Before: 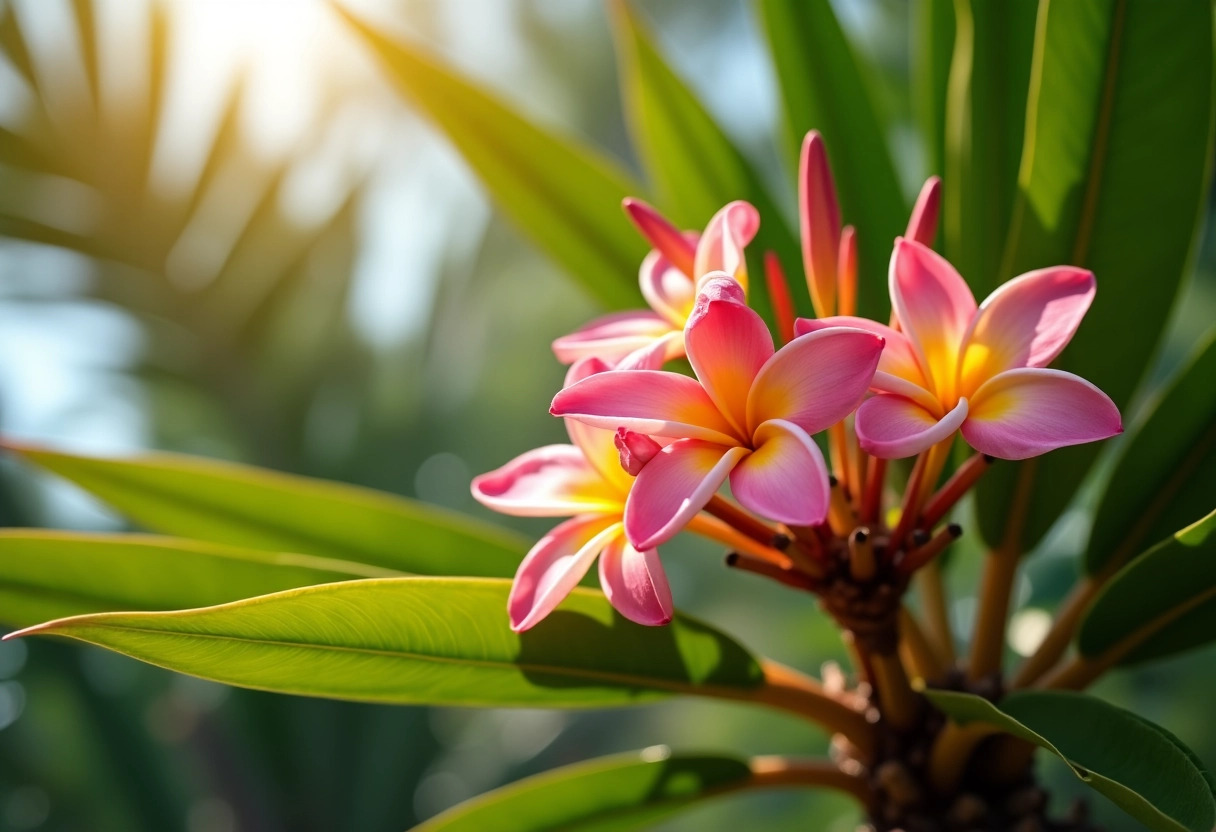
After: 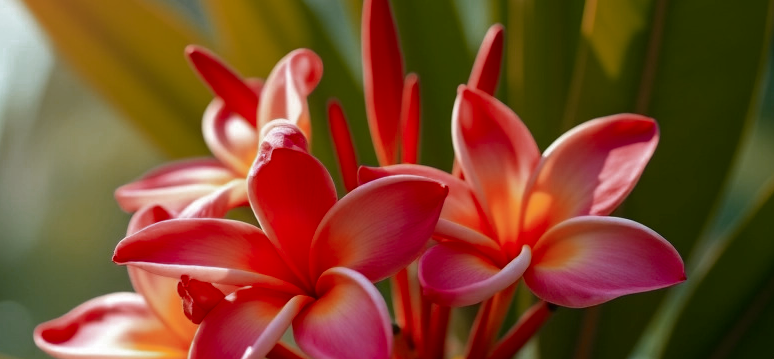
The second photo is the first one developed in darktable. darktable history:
color zones: curves: ch0 [(0, 0.299) (0.25, 0.383) (0.456, 0.352) (0.736, 0.571)]; ch1 [(0, 0.63) (0.151, 0.568) (0.254, 0.416) (0.47, 0.558) (0.732, 0.37) (0.909, 0.492)]; ch2 [(0.004, 0.604) (0.158, 0.443) (0.257, 0.403) (0.761, 0.468)]
crop: left 36.005%, top 18.293%, right 0.31%, bottom 38.444%
